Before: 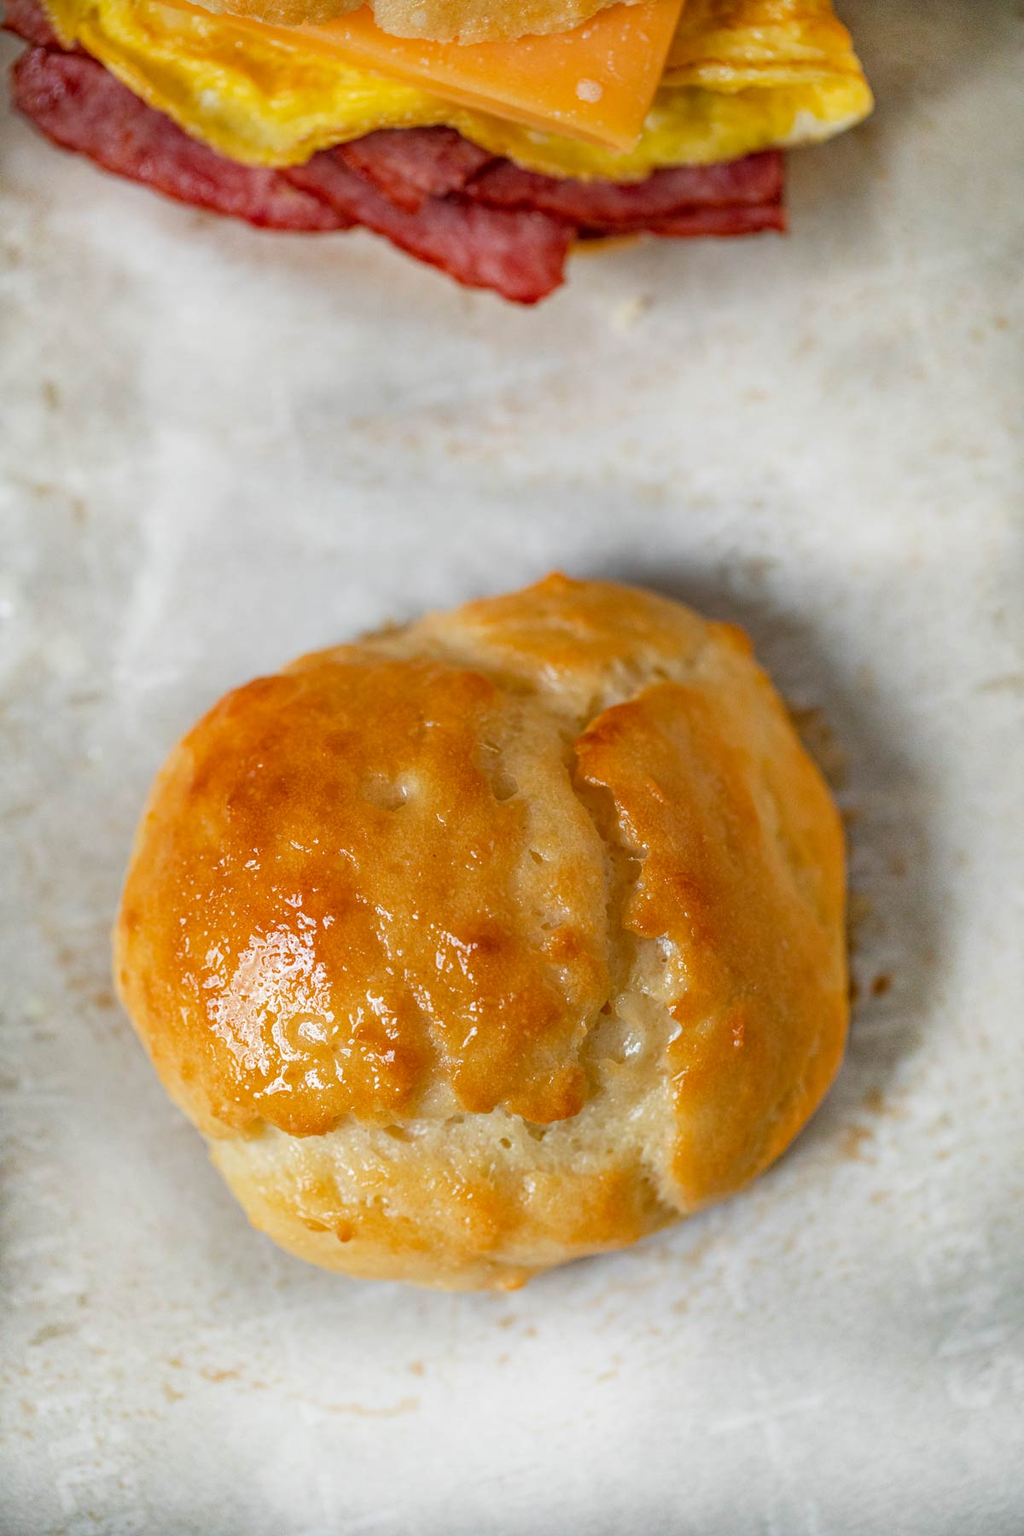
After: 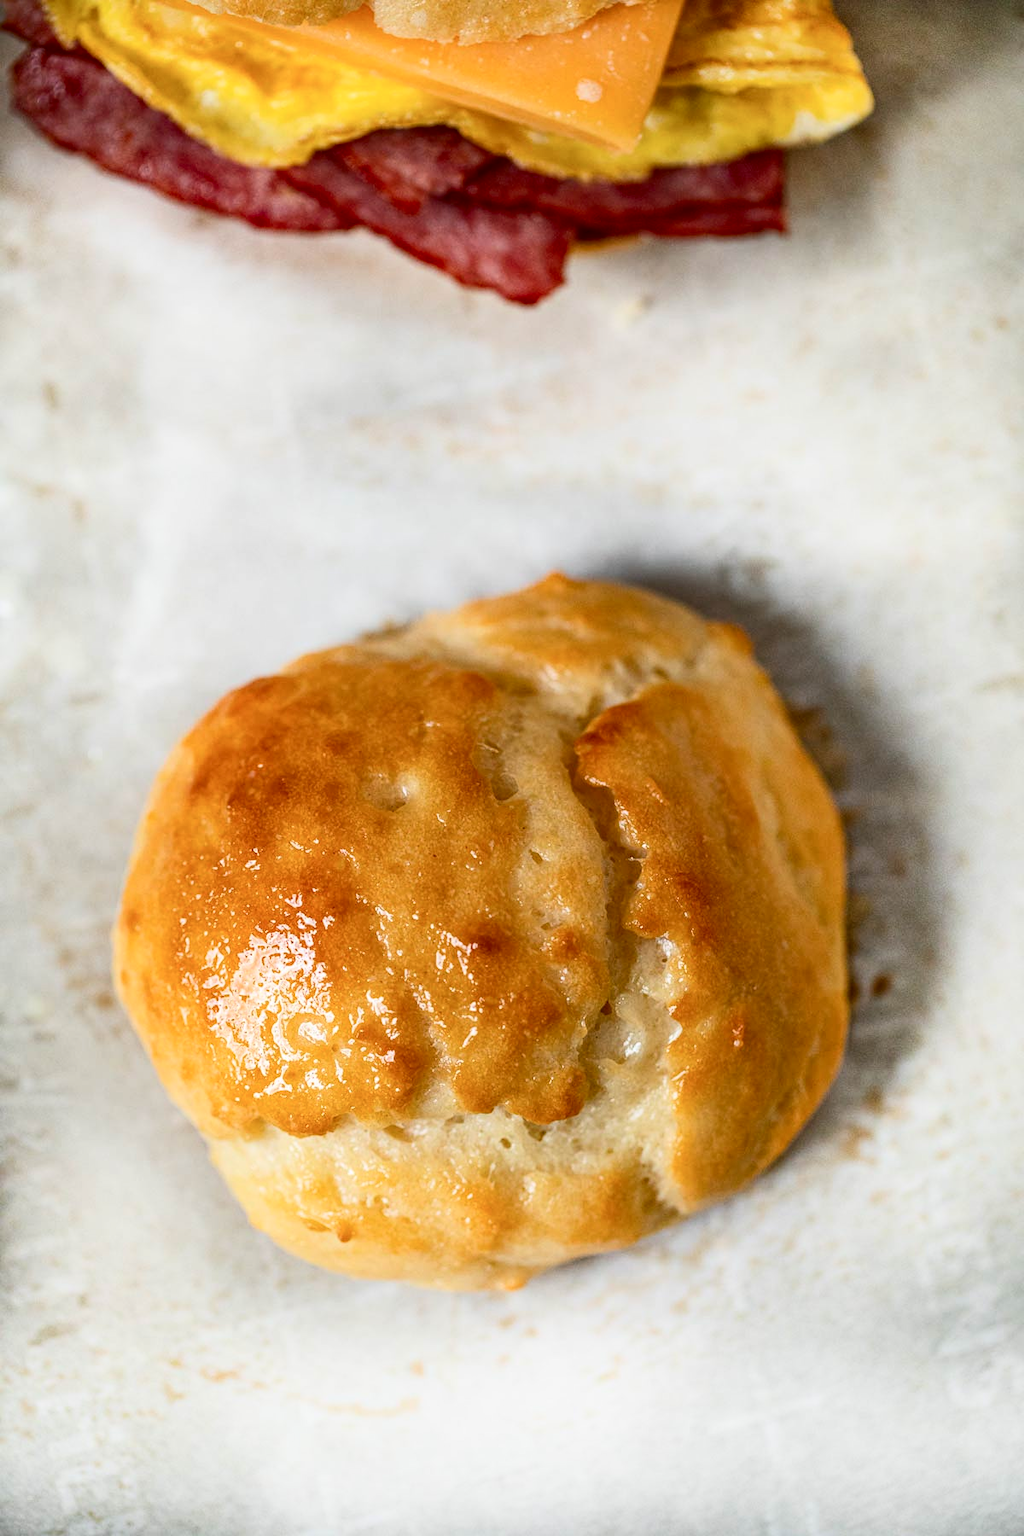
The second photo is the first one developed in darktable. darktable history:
tone equalizer: mask exposure compensation -0.488 EV
contrast brightness saturation: contrast 0.287
